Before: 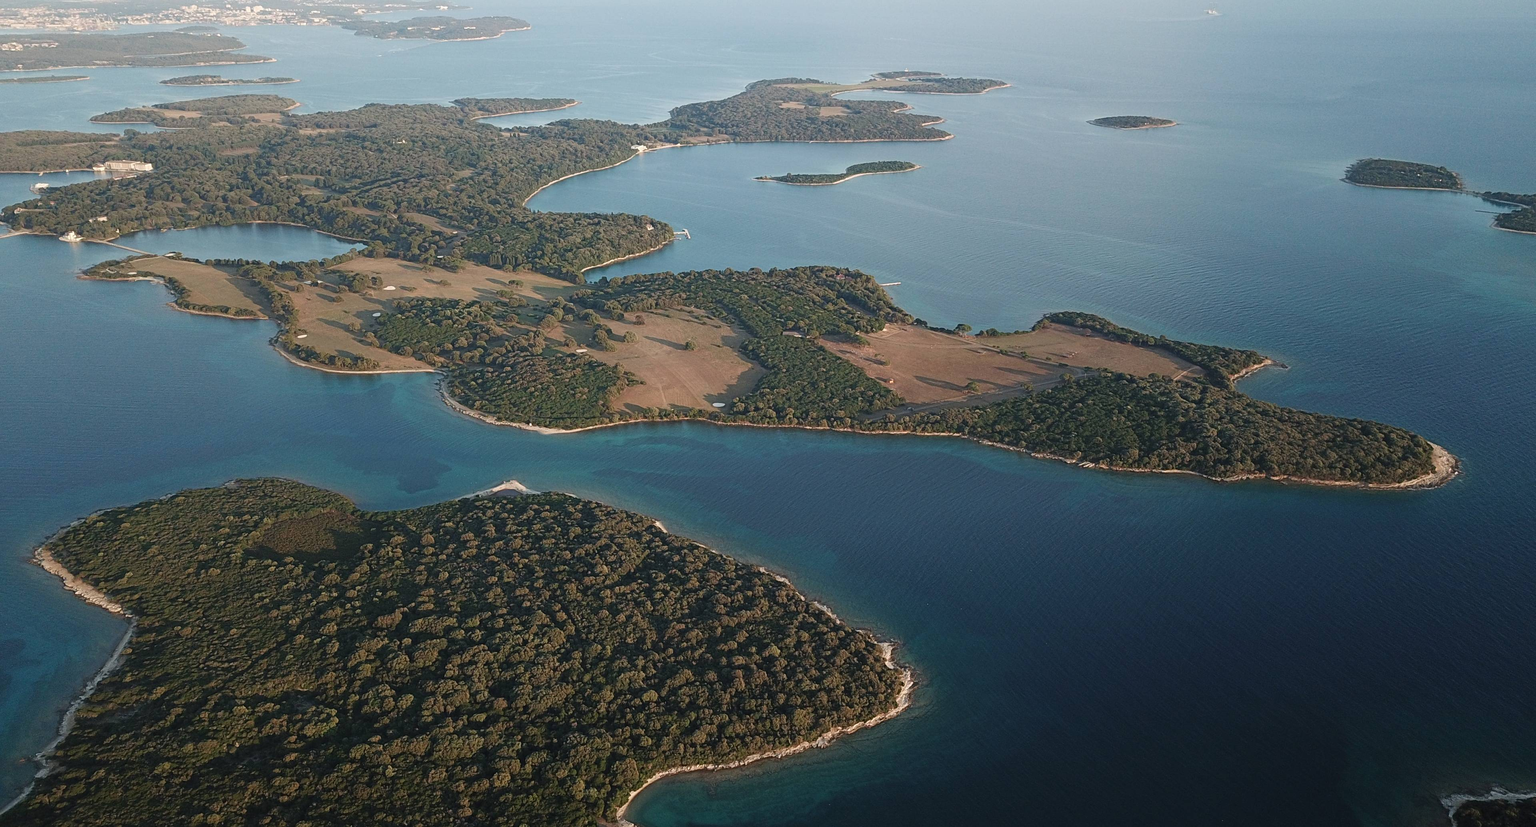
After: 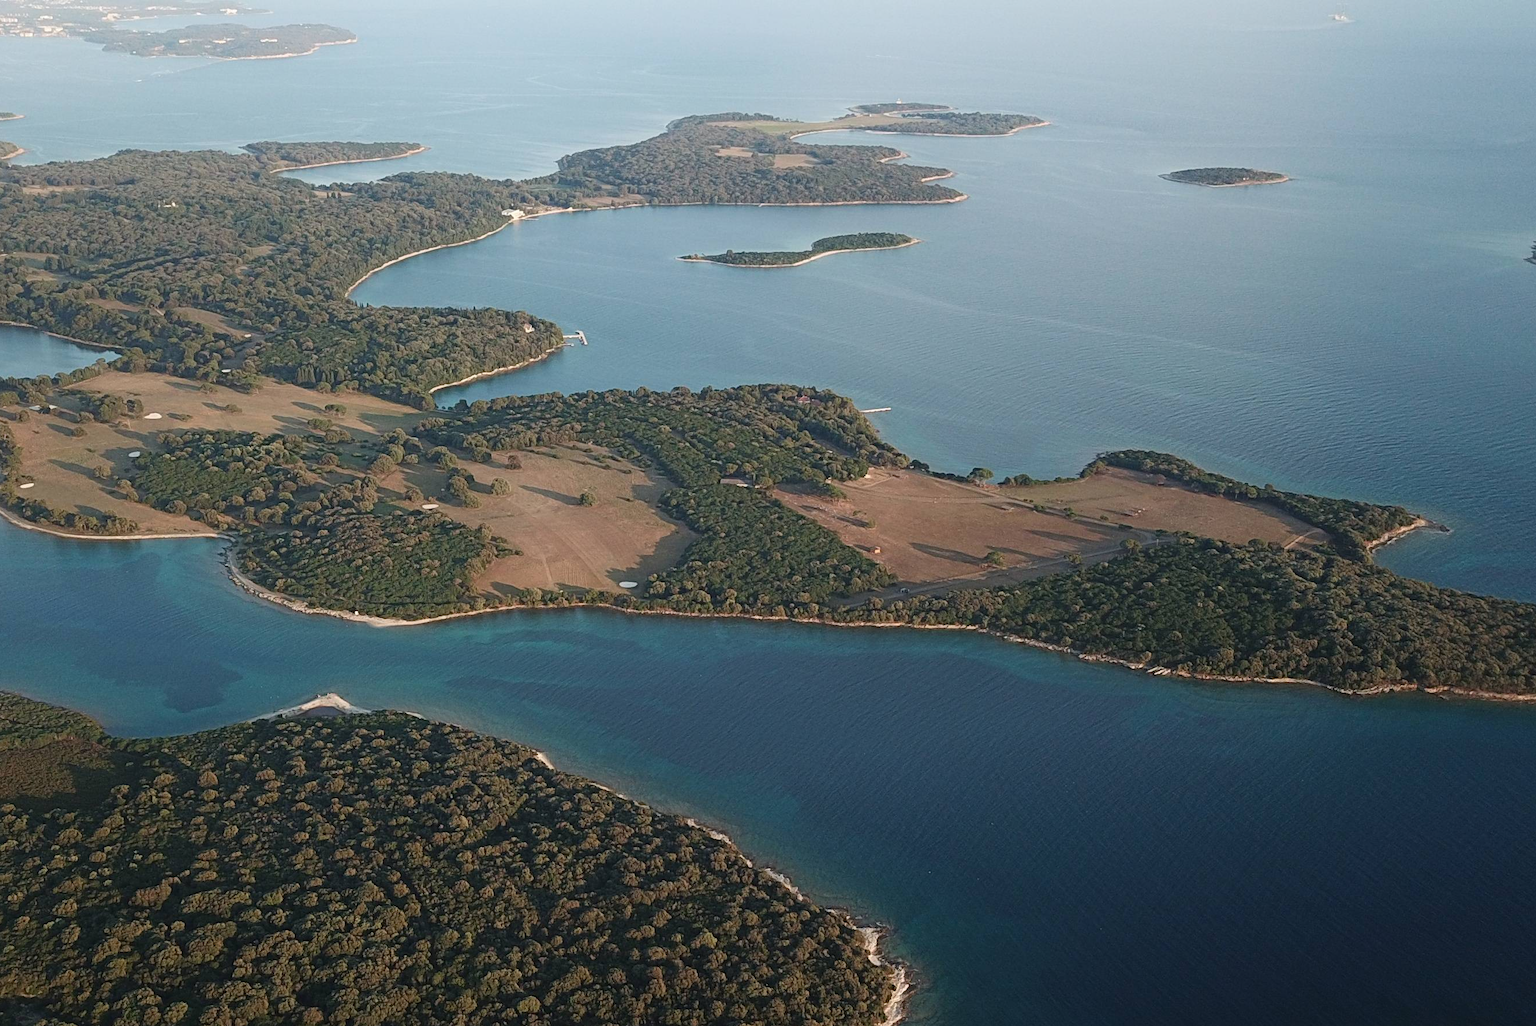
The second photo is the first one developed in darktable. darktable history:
crop: left 18.479%, right 12.2%, bottom 13.971%
shadows and highlights: shadows -23.08, highlights 46.15, soften with gaussian
